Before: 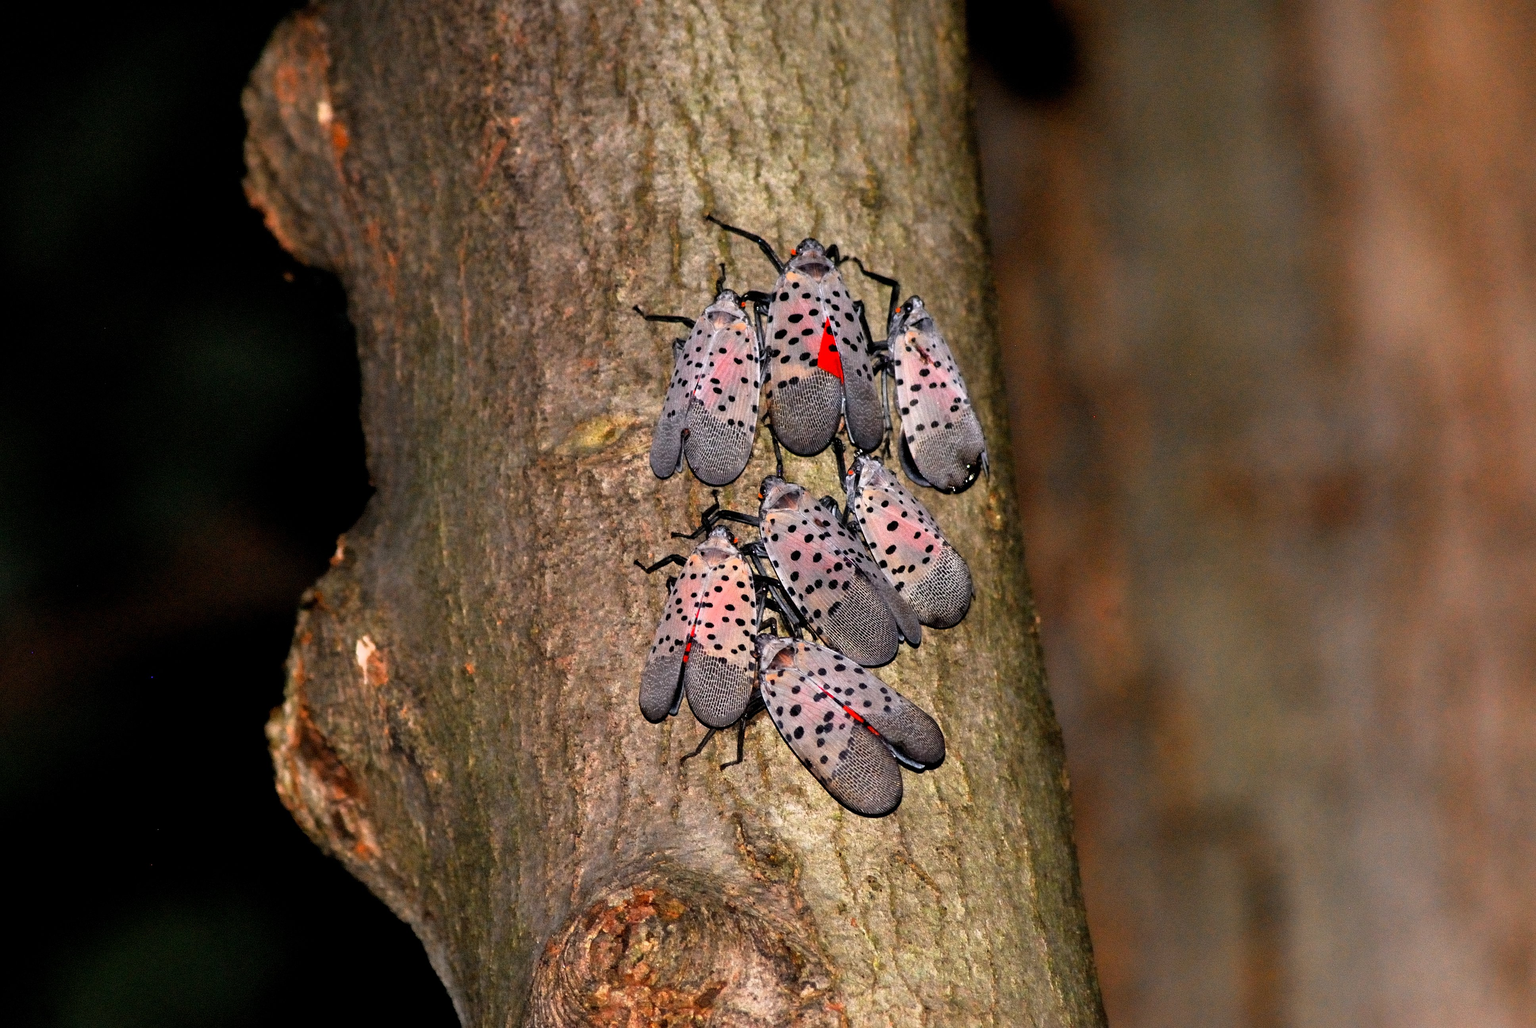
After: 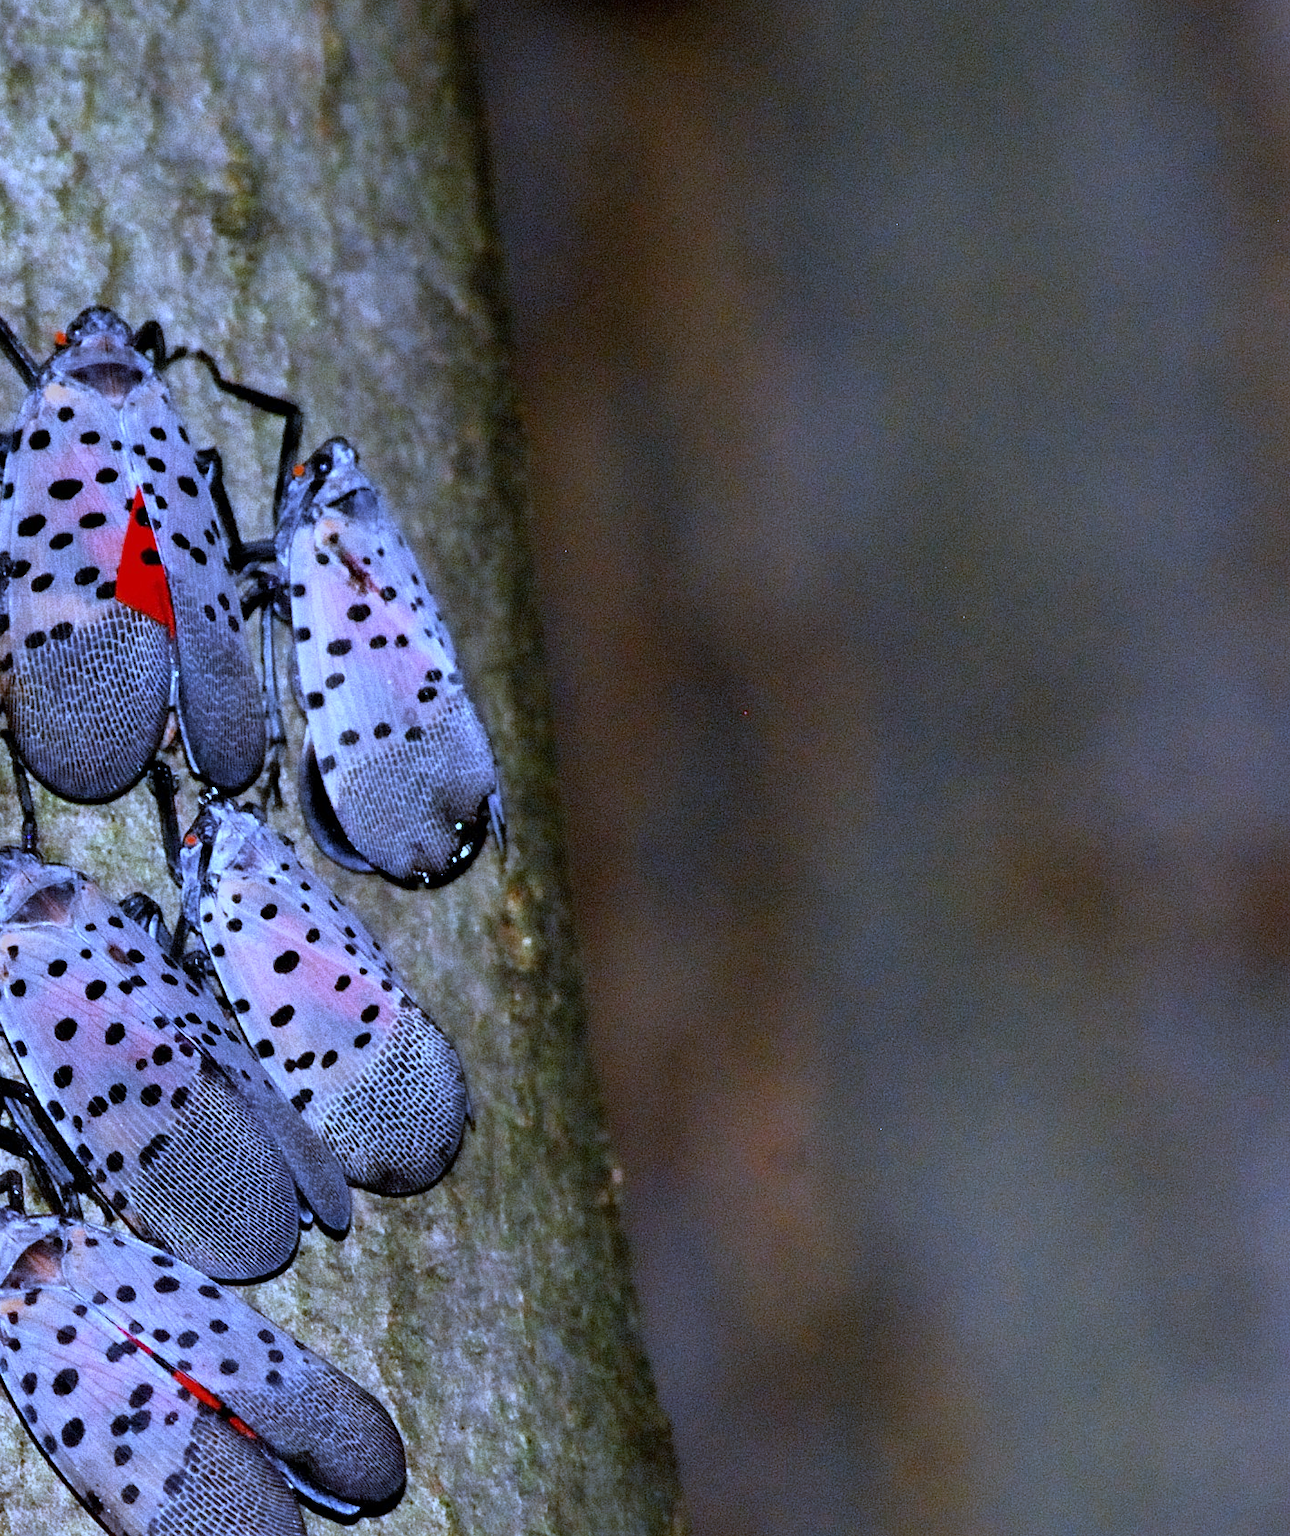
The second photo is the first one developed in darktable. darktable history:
crop and rotate: left 49.936%, top 10.094%, right 13.136%, bottom 24.256%
white balance: red 0.766, blue 1.537
